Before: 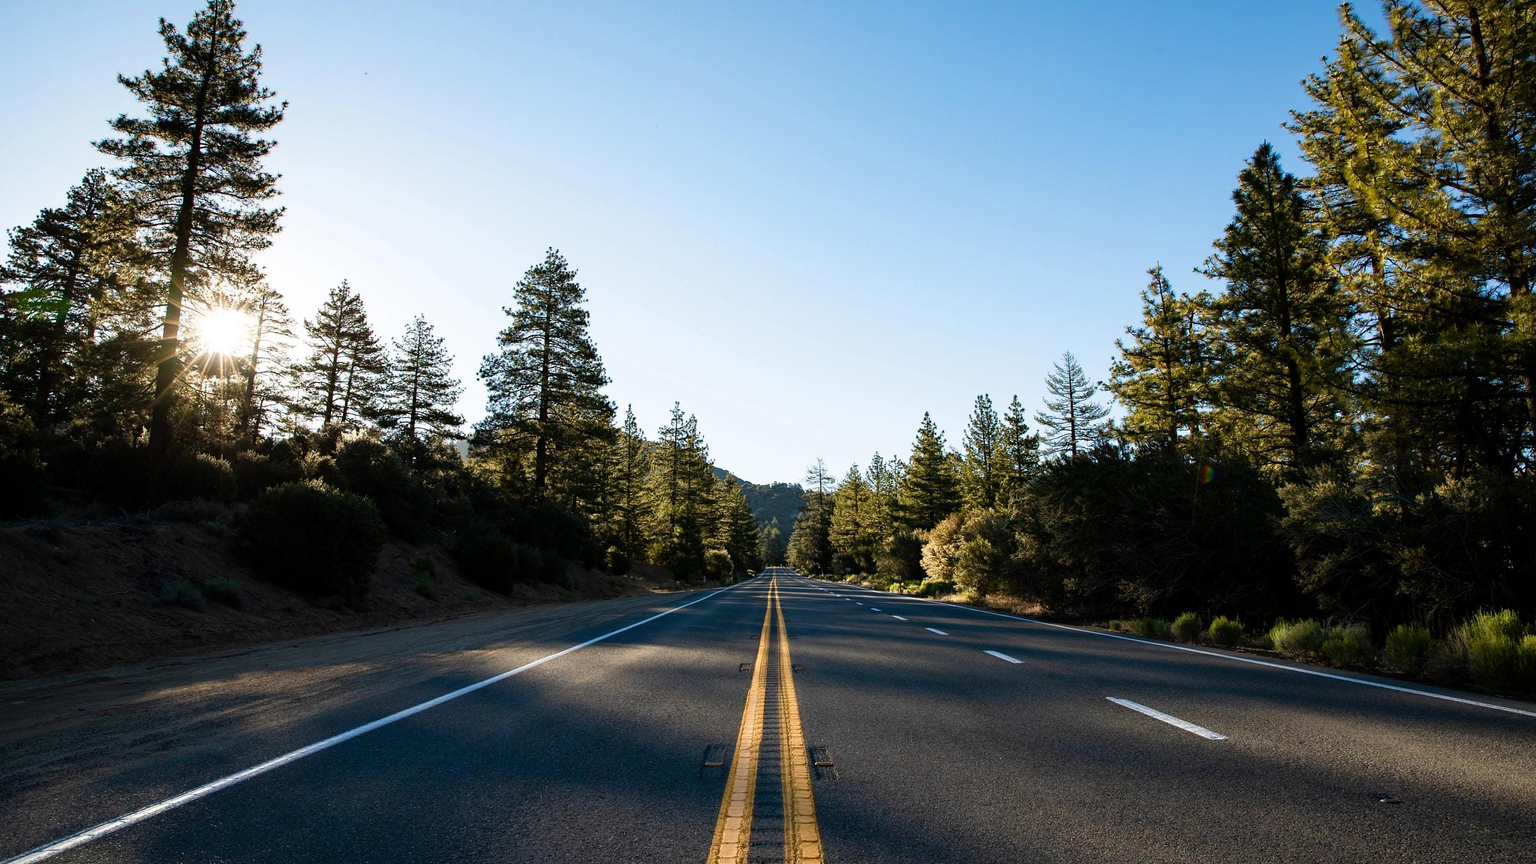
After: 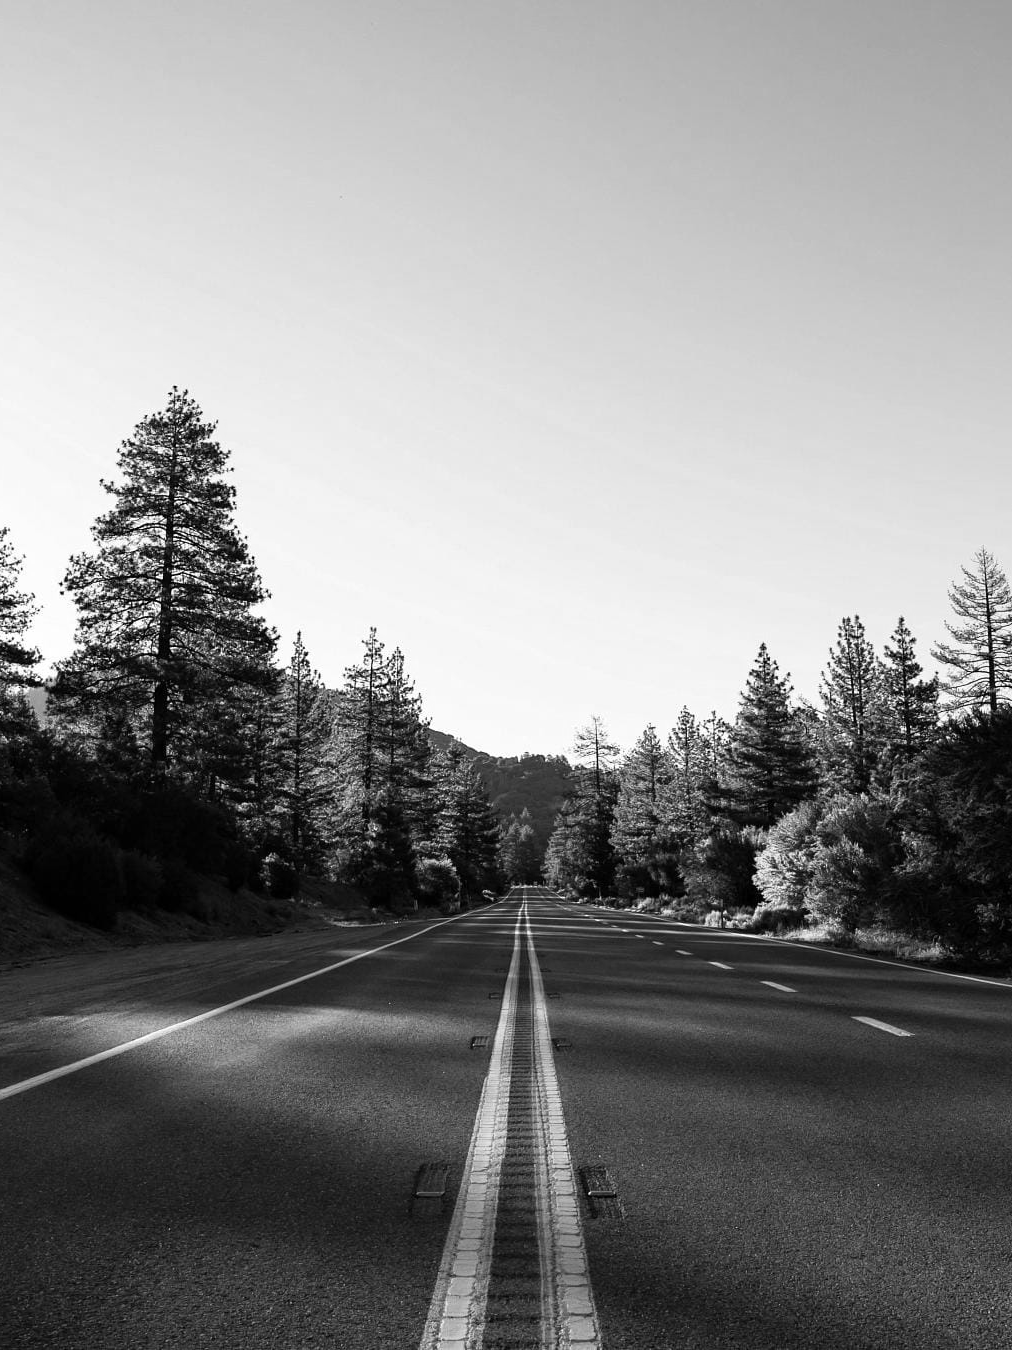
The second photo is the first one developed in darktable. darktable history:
exposure: exposure 0.081 EV, compensate highlight preservation false
monochrome: on, module defaults
white balance: red 0.925, blue 1.046
crop: left 28.583%, right 29.231%
